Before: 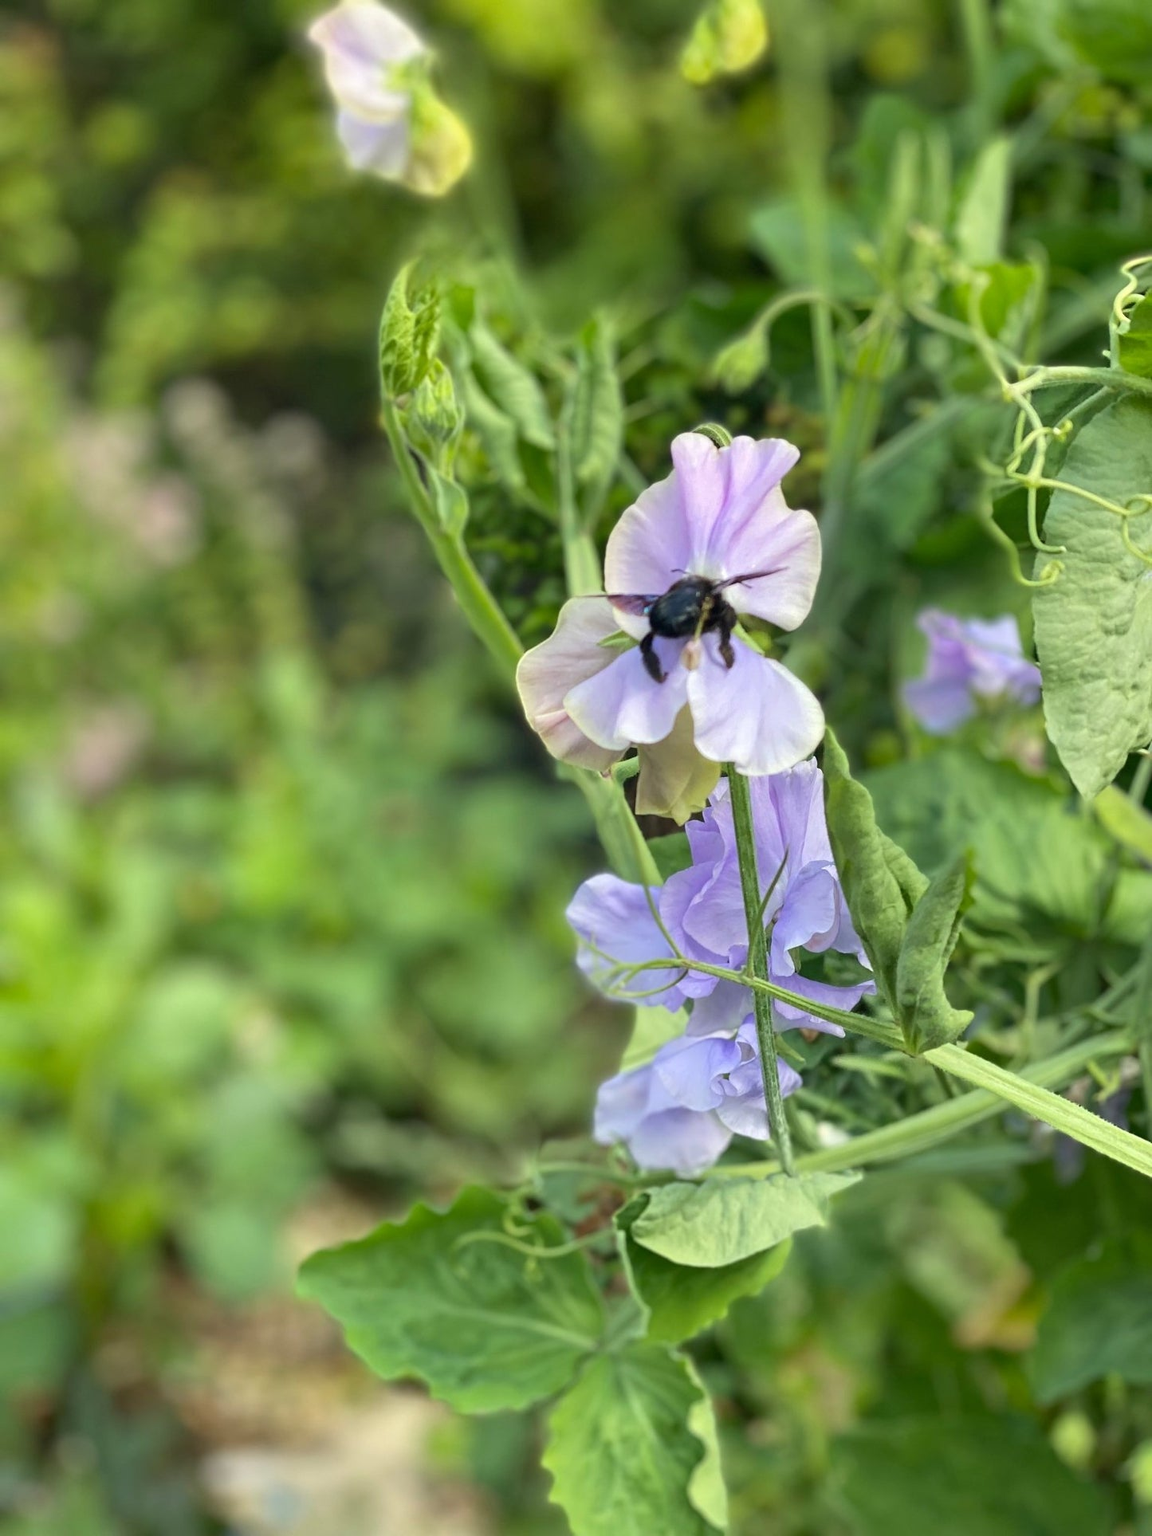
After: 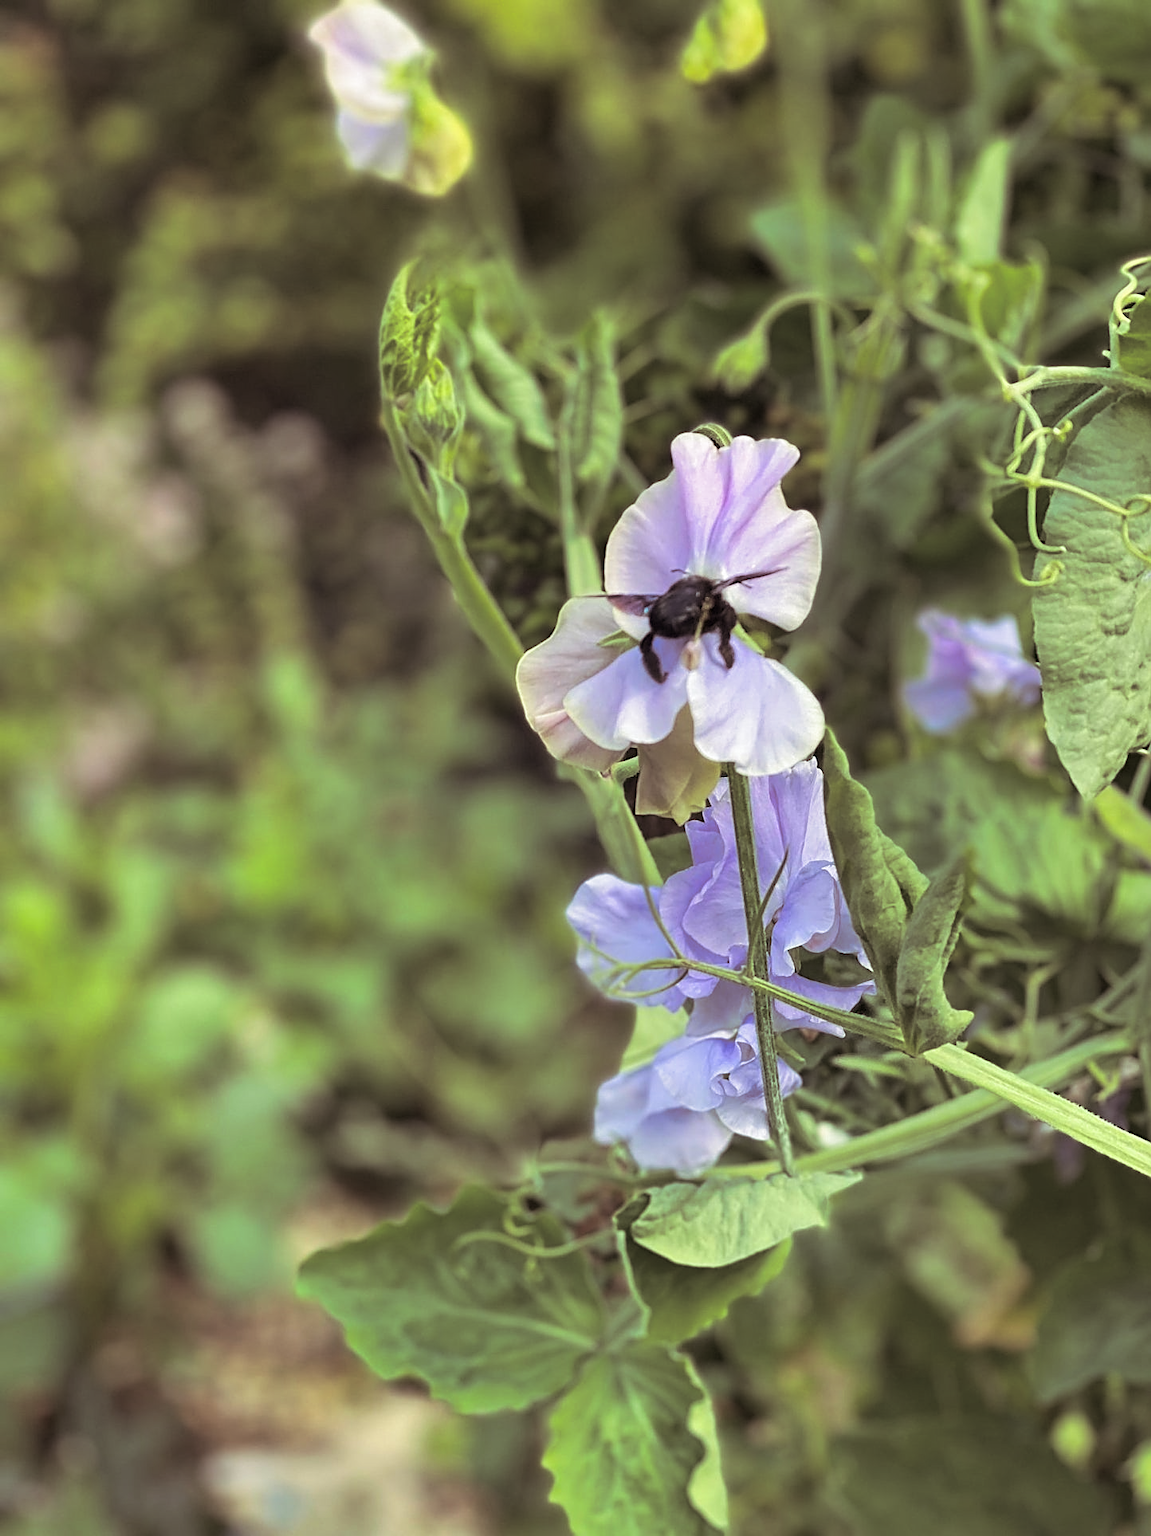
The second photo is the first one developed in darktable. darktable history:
split-toning: shadows › saturation 0.24, highlights › hue 54°, highlights › saturation 0.24
shadows and highlights: low approximation 0.01, soften with gaussian
sharpen: on, module defaults
